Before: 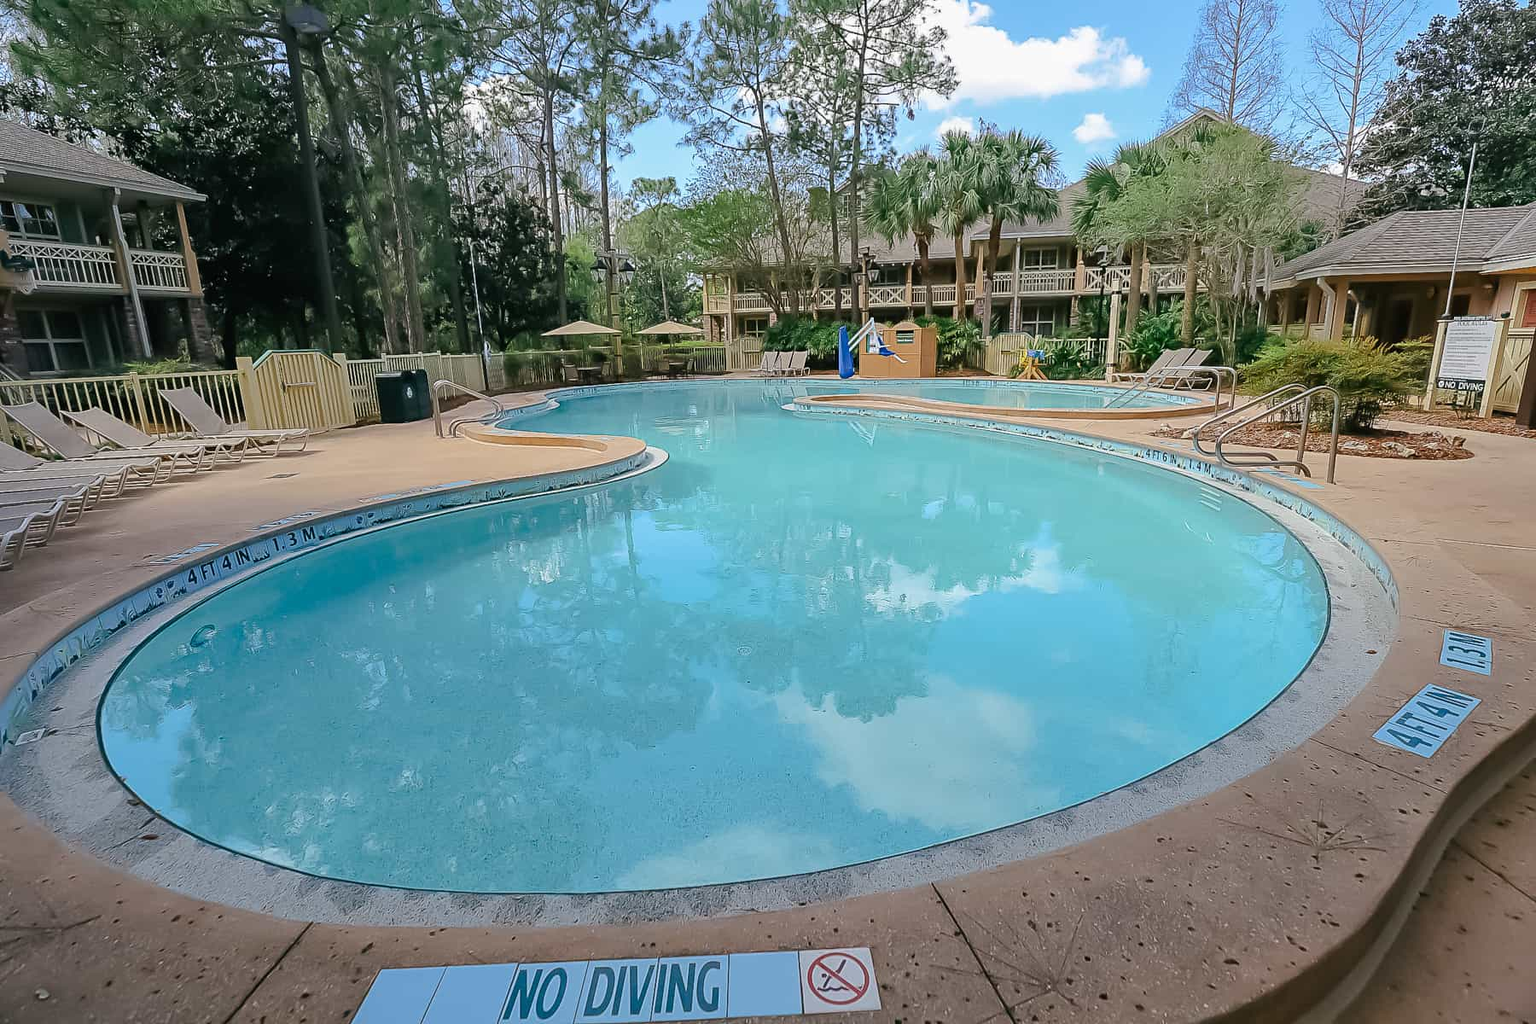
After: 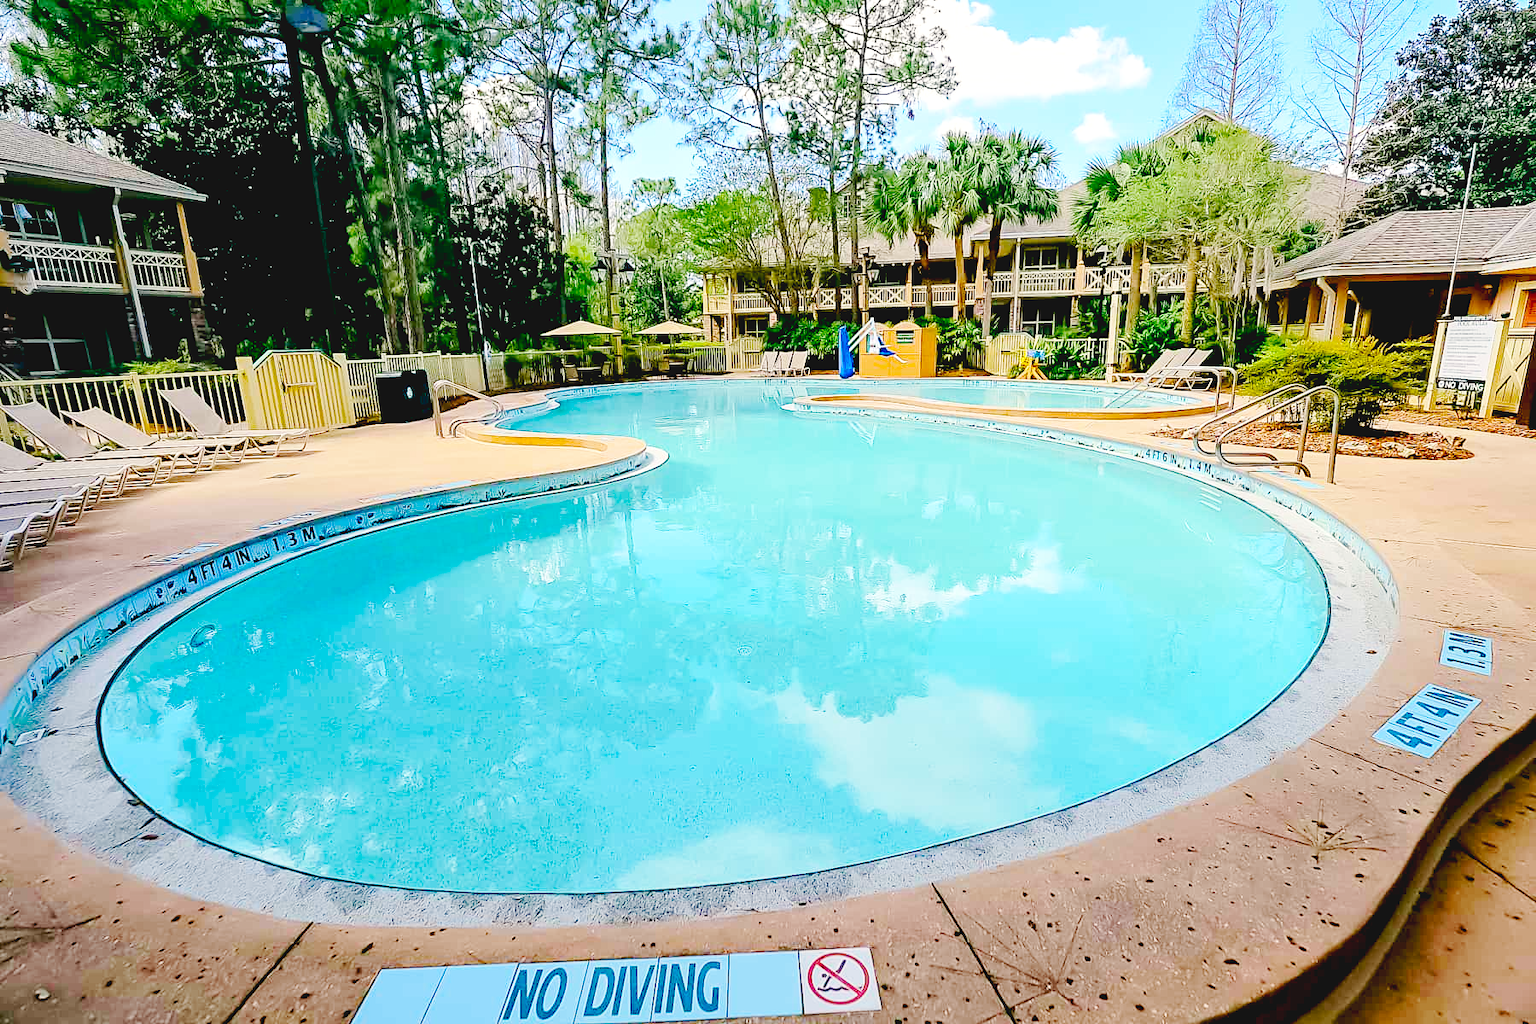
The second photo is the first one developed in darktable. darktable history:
exposure: black level correction 0.032, exposure 0.322 EV, compensate highlight preservation false
color correction: highlights a* 0.68, highlights b* 2.86, saturation 1.09
base curve: curves: ch0 [(0, 0.007) (0.028, 0.063) (0.121, 0.311) (0.46, 0.743) (0.859, 0.957) (1, 1)], preserve colors none
color balance rgb: perceptual saturation grading › global saturation 30.215%, global vibrance 20%
